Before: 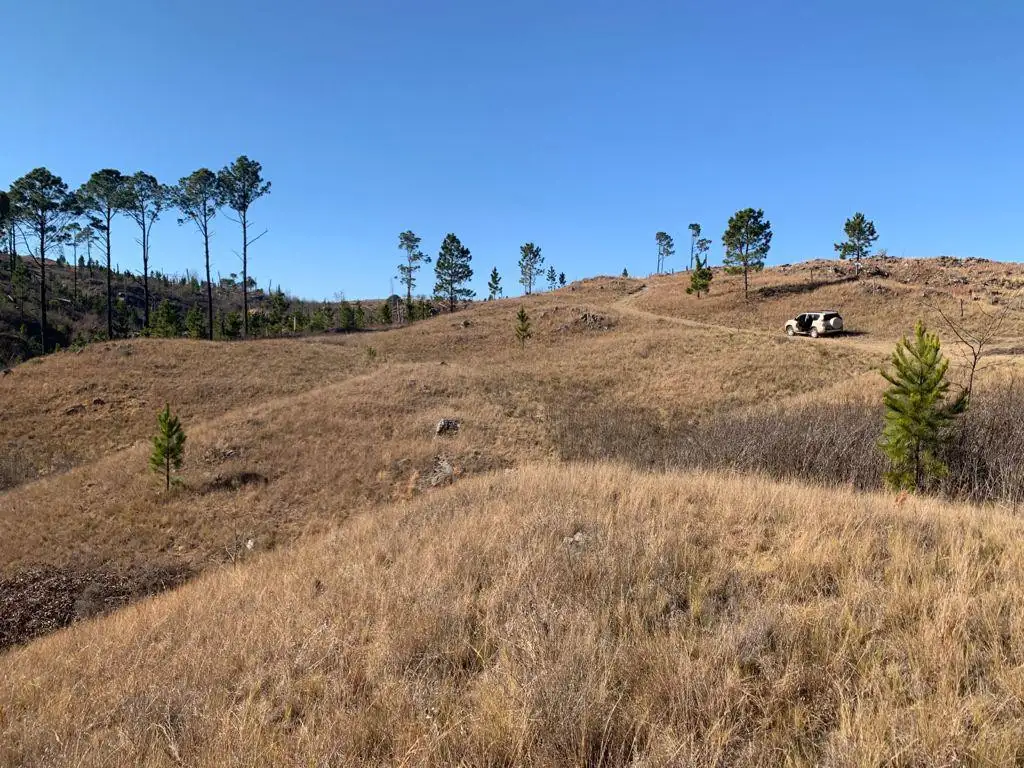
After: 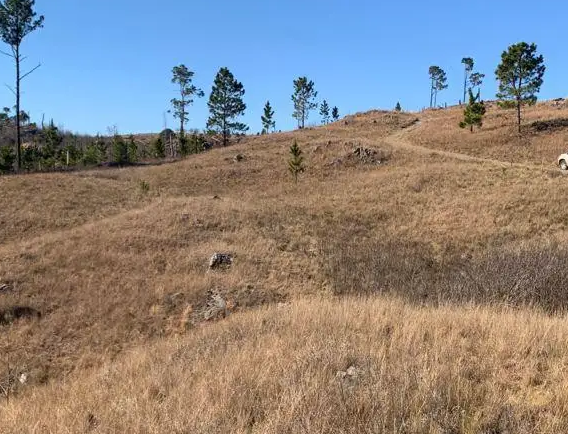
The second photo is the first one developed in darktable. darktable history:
crop and rotate: left 22.226%, top 21.657%, right 22.262%, bottom 21.765%
